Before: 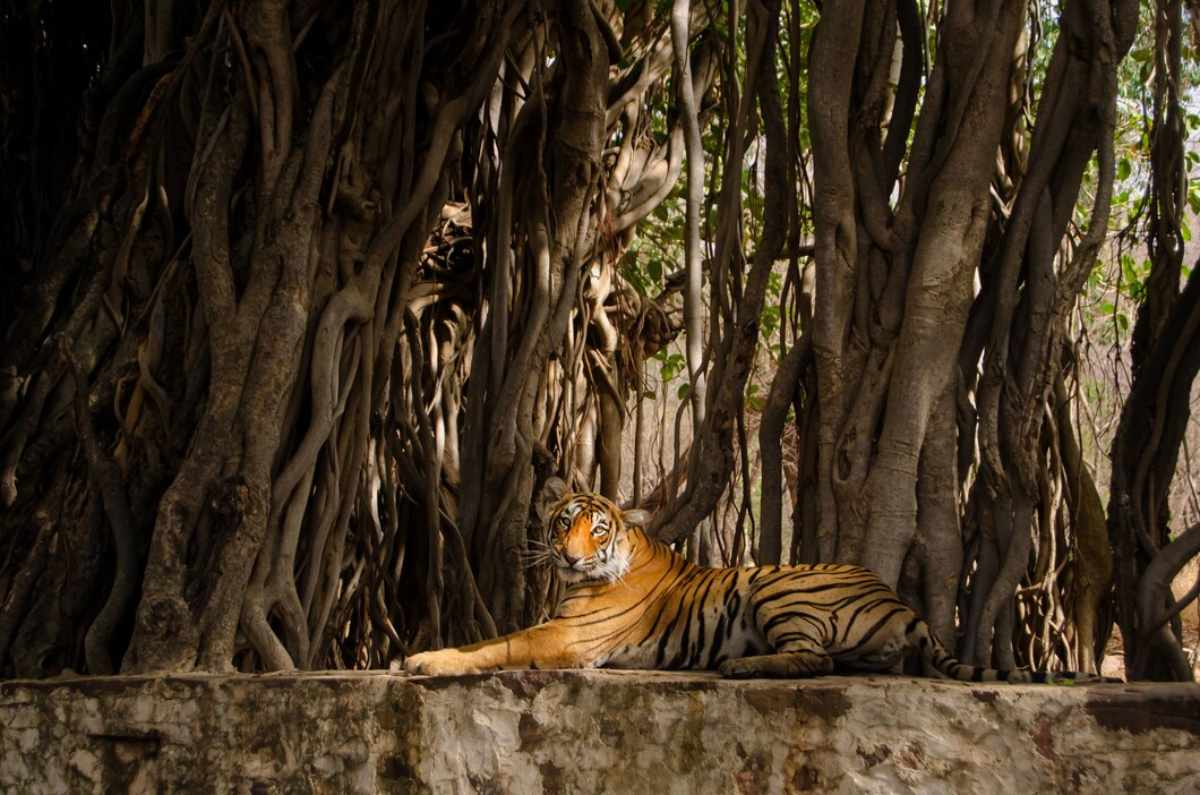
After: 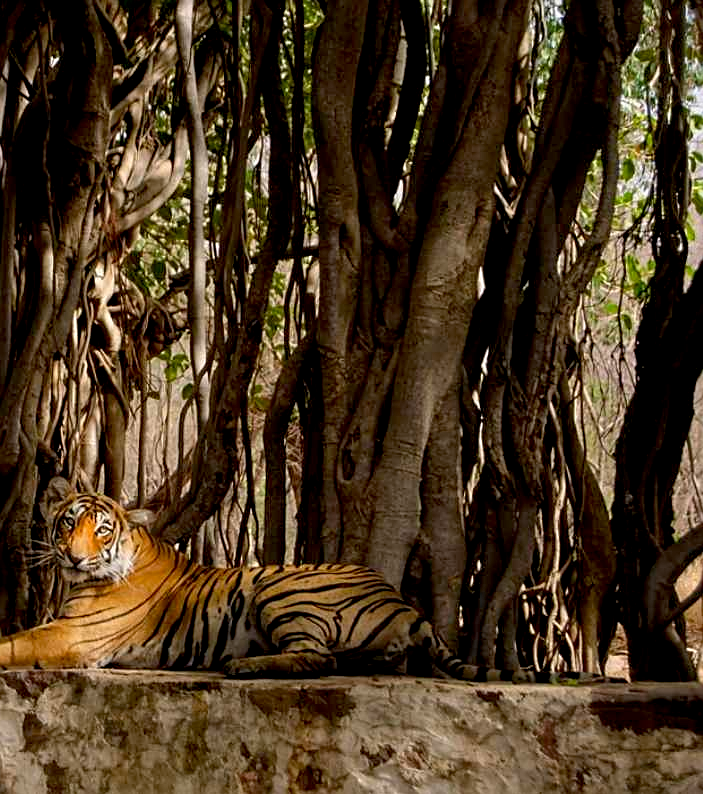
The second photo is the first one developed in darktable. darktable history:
exposure: black level correction 0.012, compensate highlight preservation false
sharpen: on, module defaults
crop: left 41.402%
